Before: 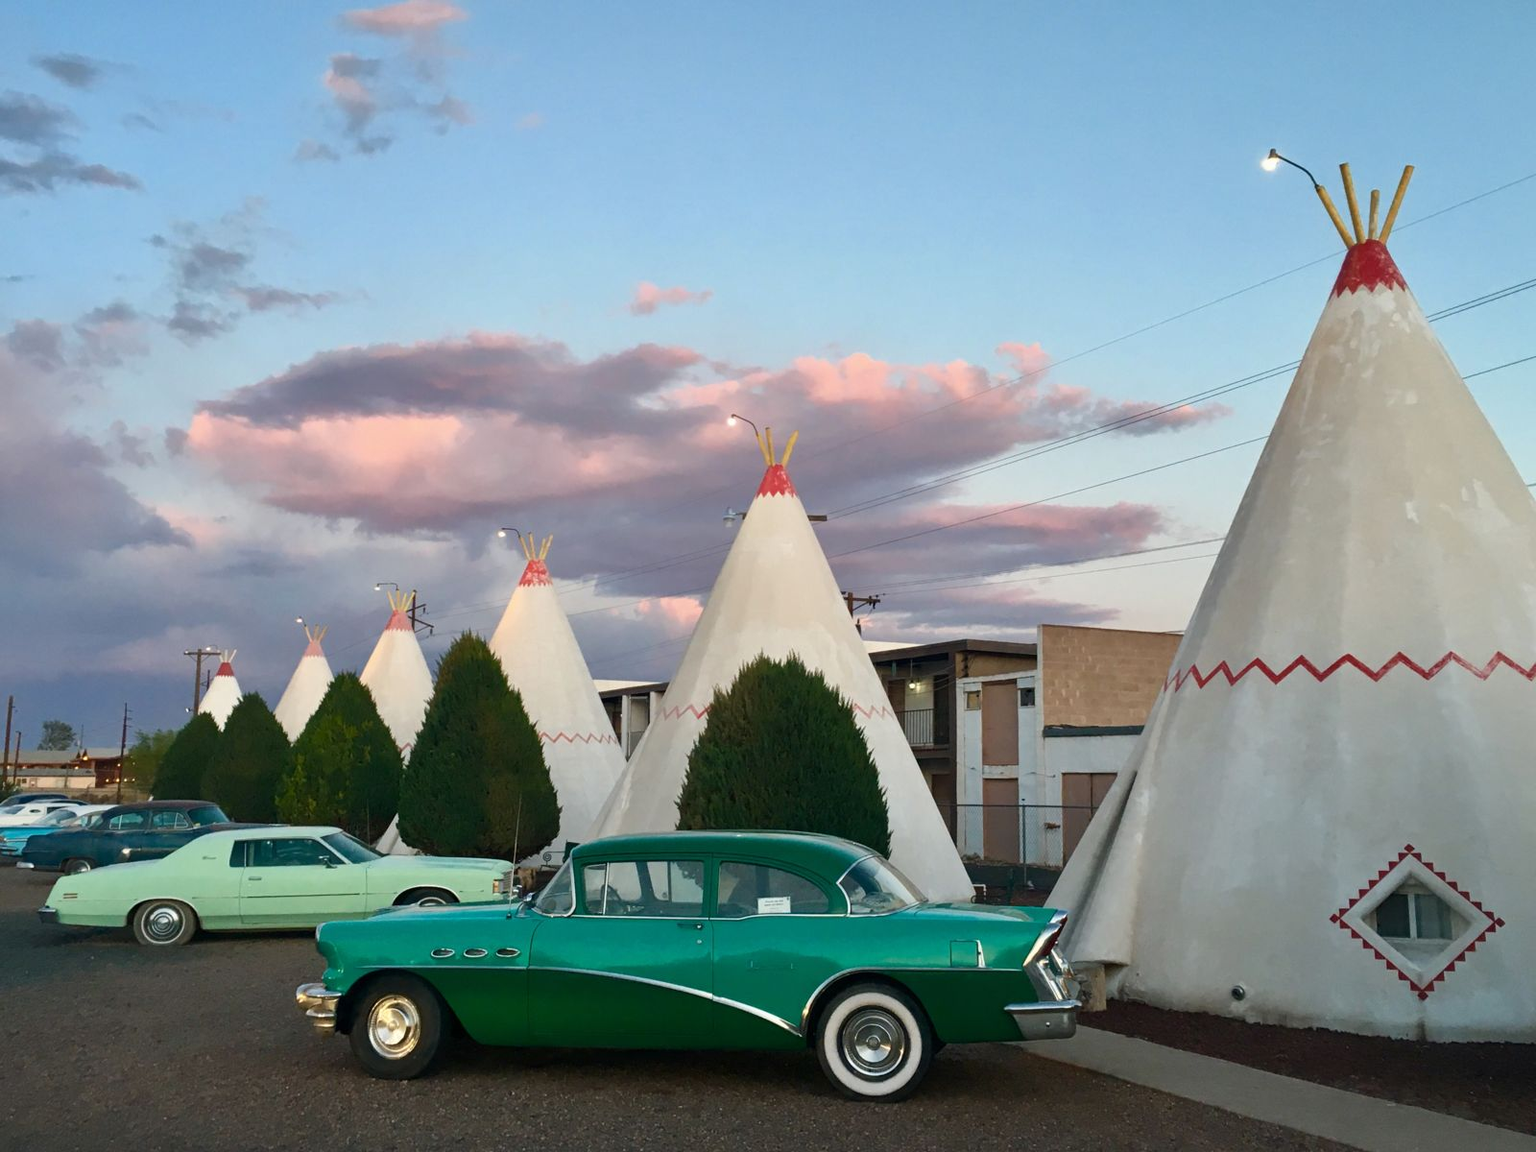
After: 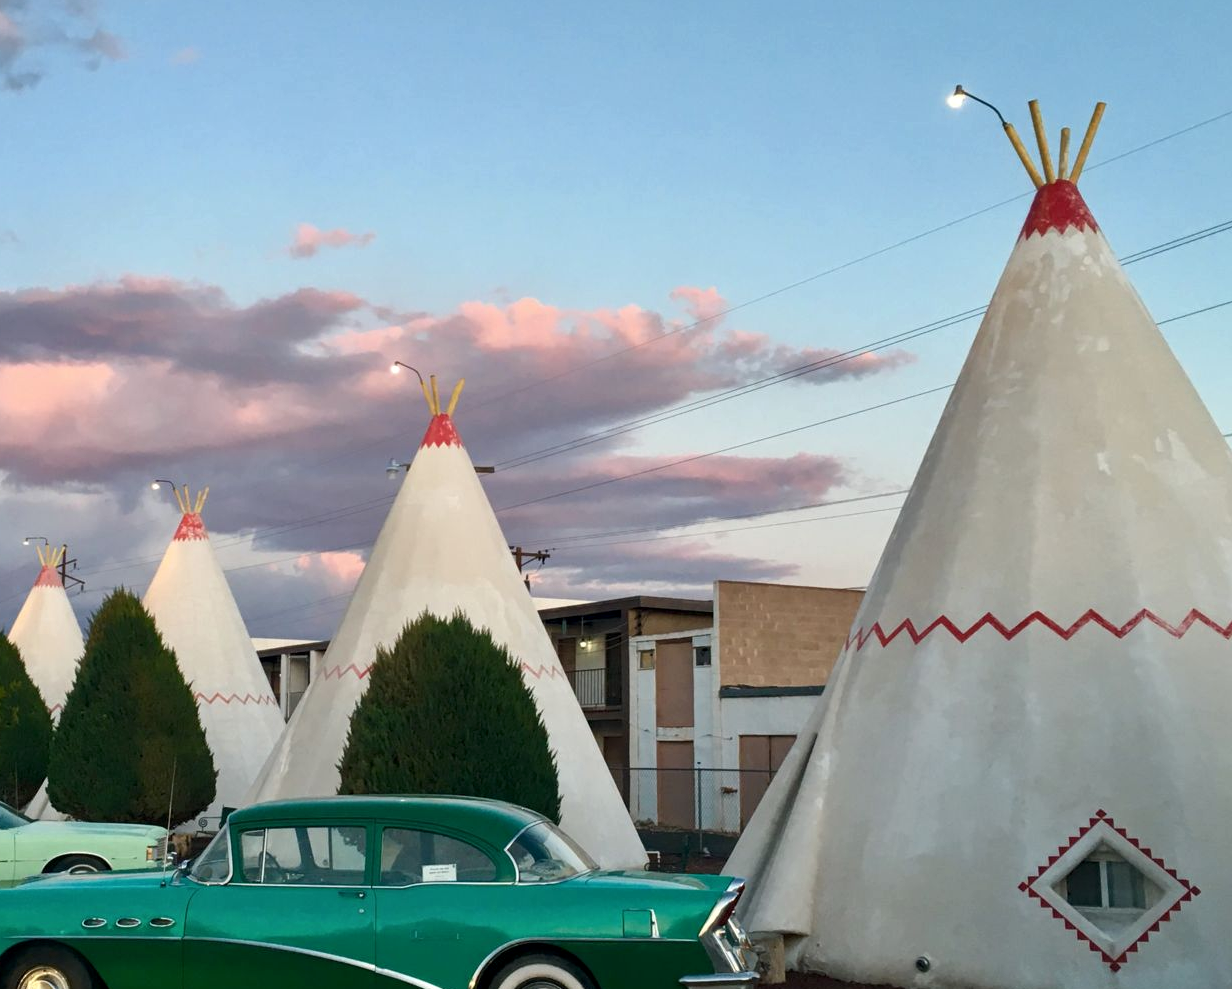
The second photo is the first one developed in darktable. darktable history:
local contrast: highlights 103%, shadows 101%, detail 119%, midtone range 0.2
crop: left 22.999%, top 5.877%, bottom 11.638%
